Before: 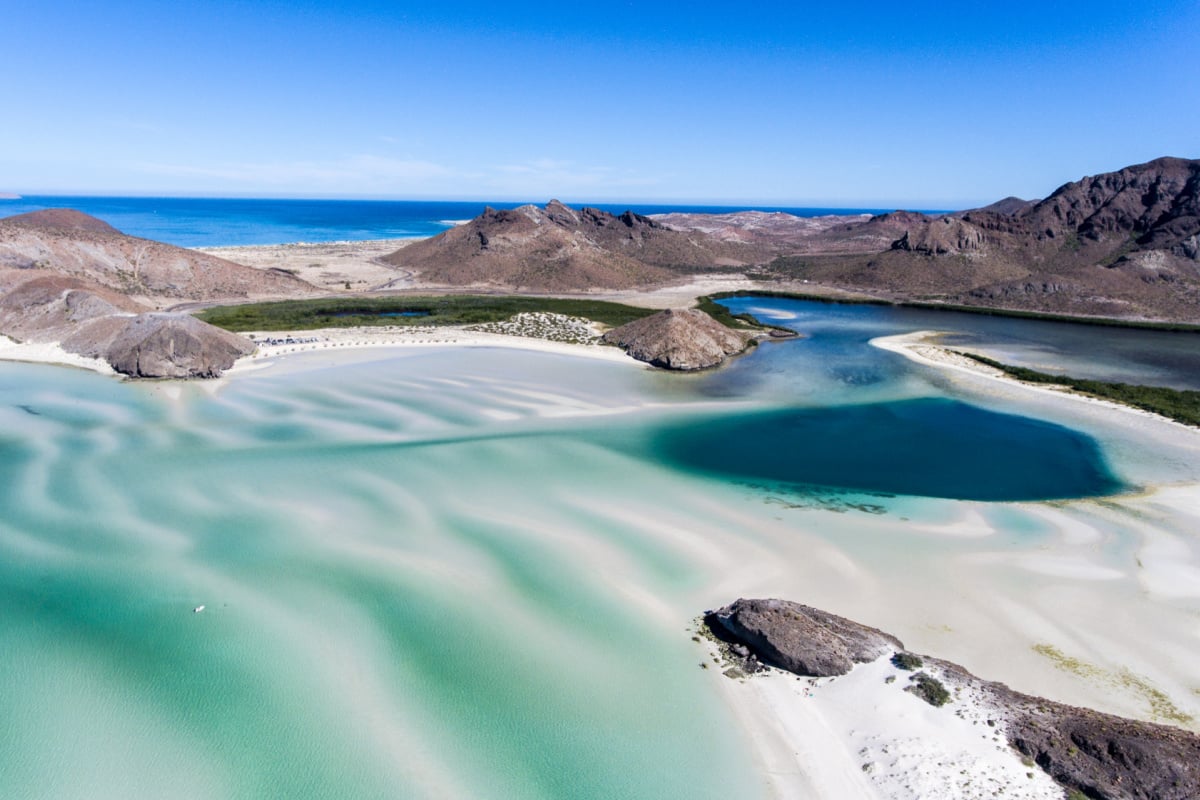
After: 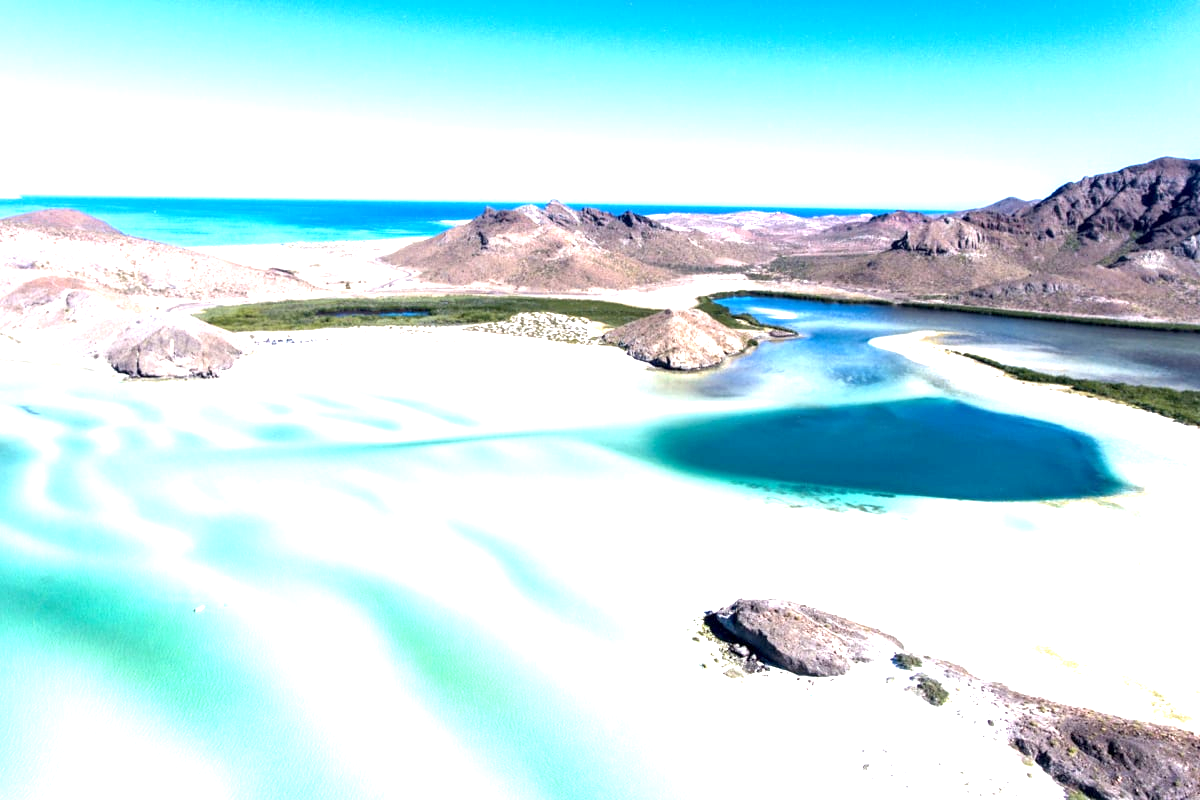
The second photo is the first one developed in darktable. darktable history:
exposure: black level correction 0.001, exposure 1.655 EV, compensate highlight preservation false
